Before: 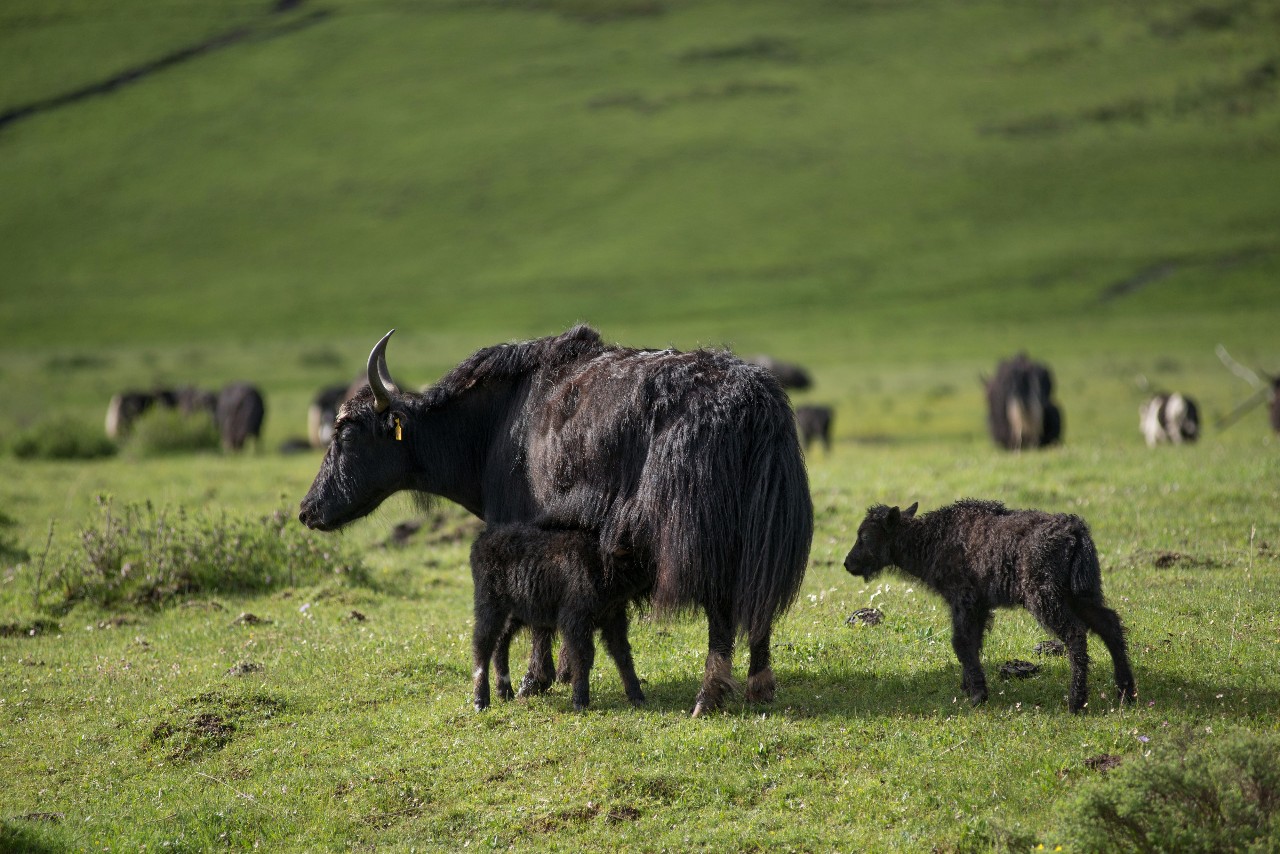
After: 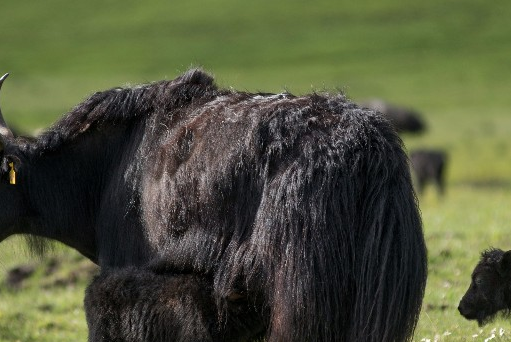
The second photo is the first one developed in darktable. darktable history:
crop: left 30.233%, top 29.977%, right 29.826%, bottom 29.861%
